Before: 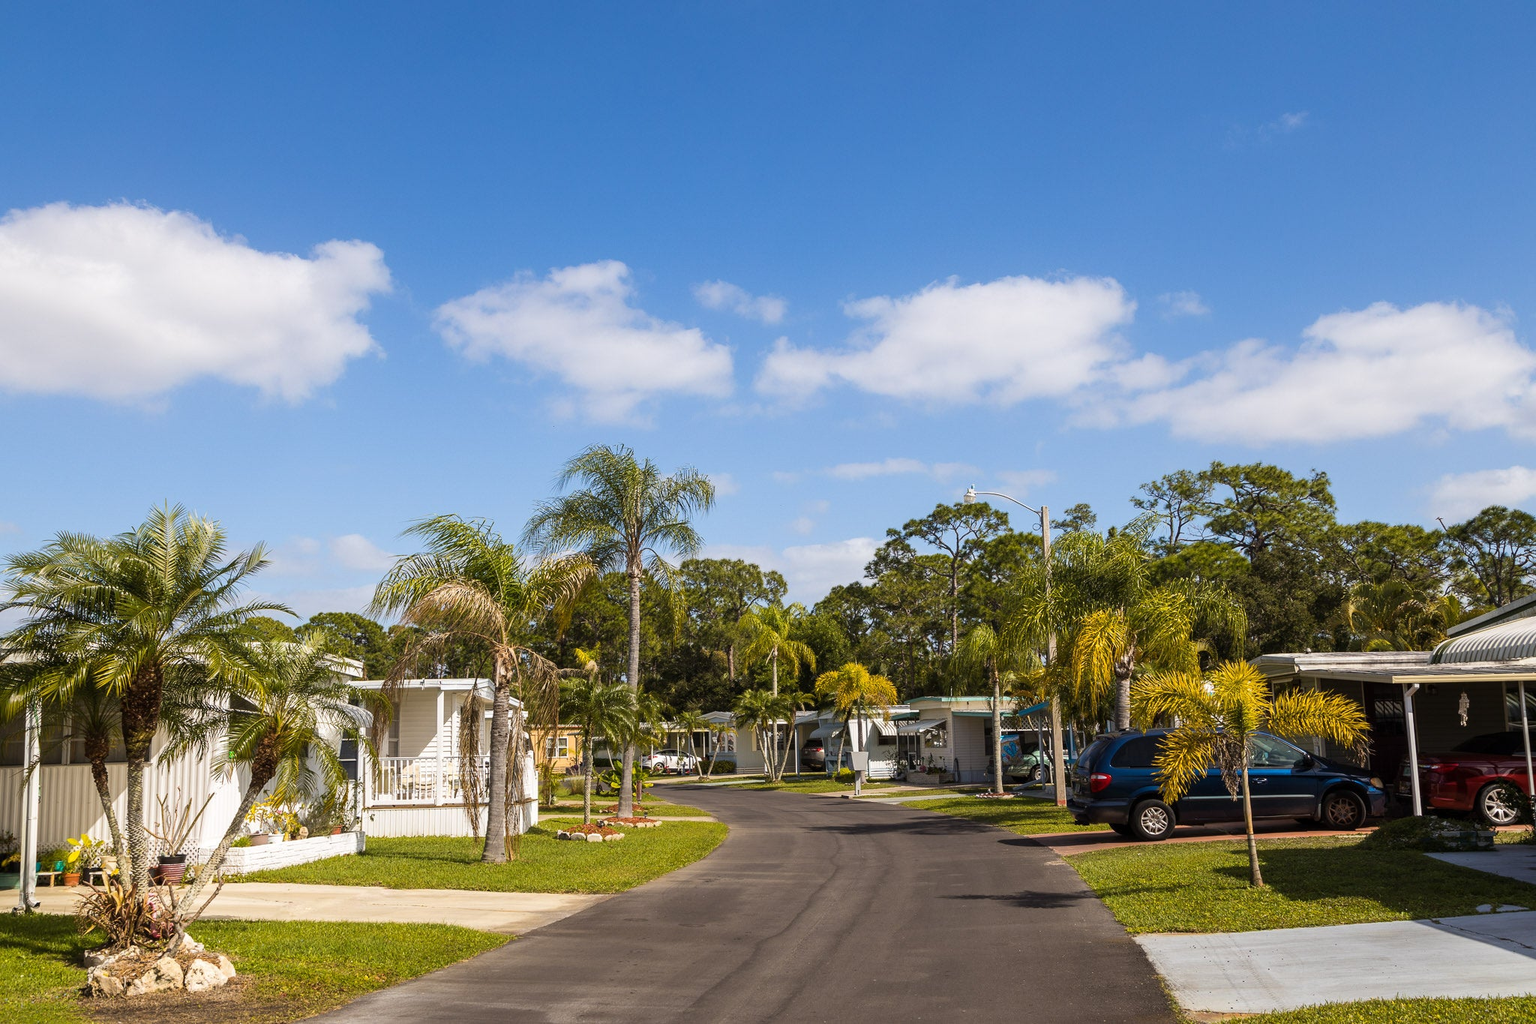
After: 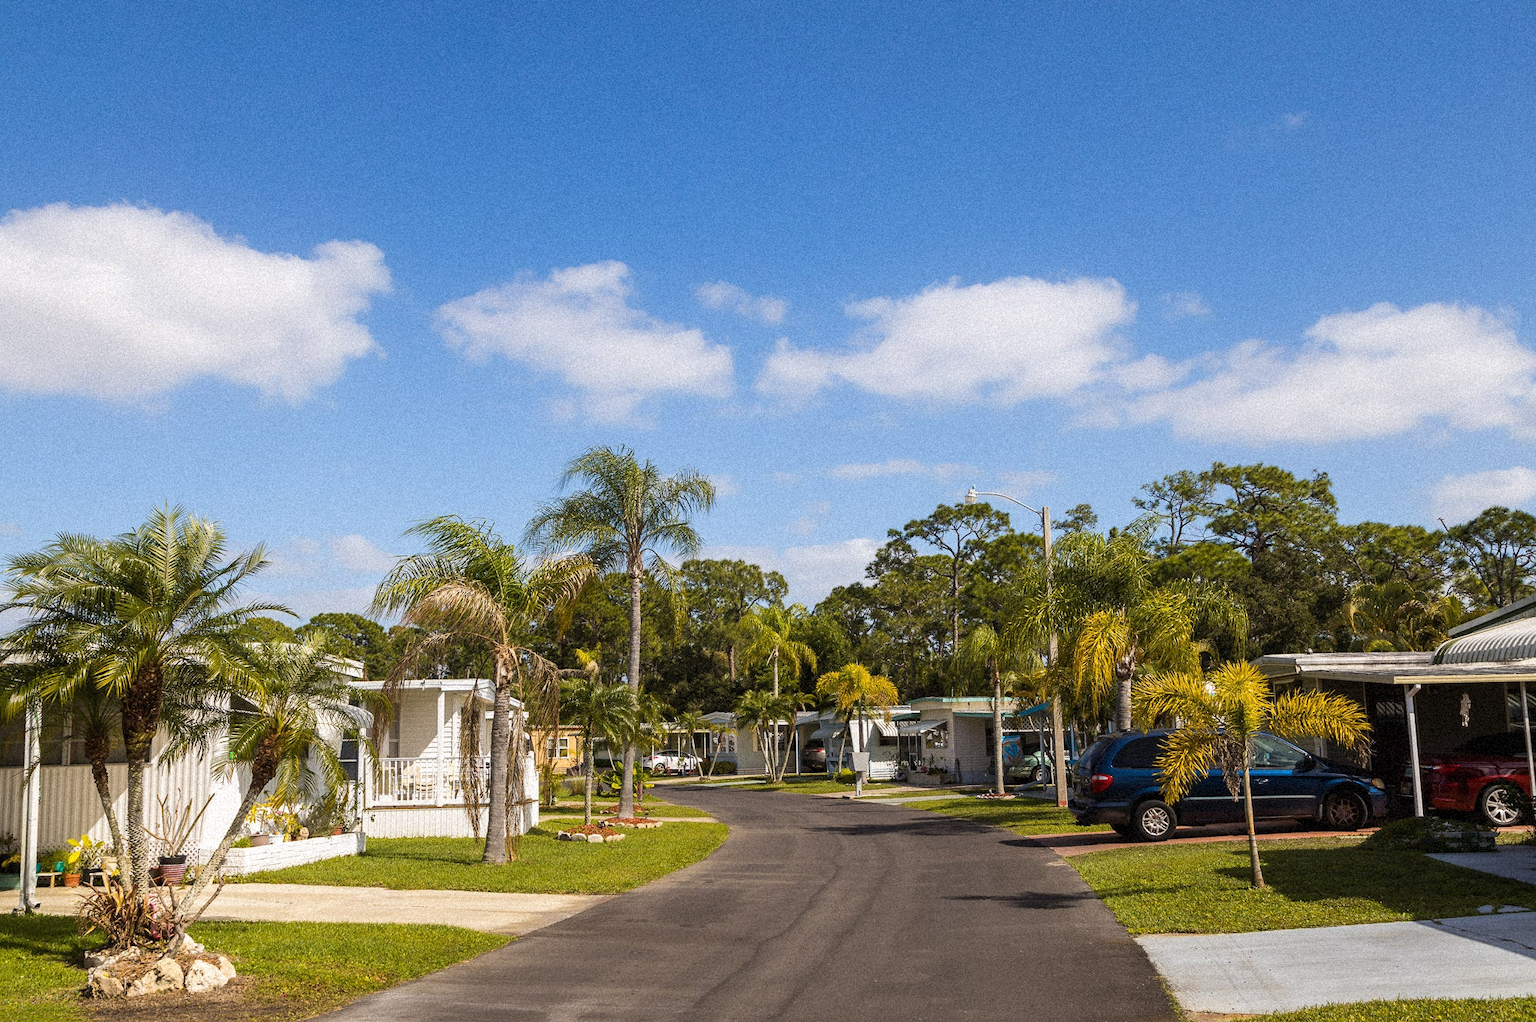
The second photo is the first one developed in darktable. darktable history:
grain: strength 35%, mid-tones bias 0%
crop: top 0.05%, bottom 0.098%
